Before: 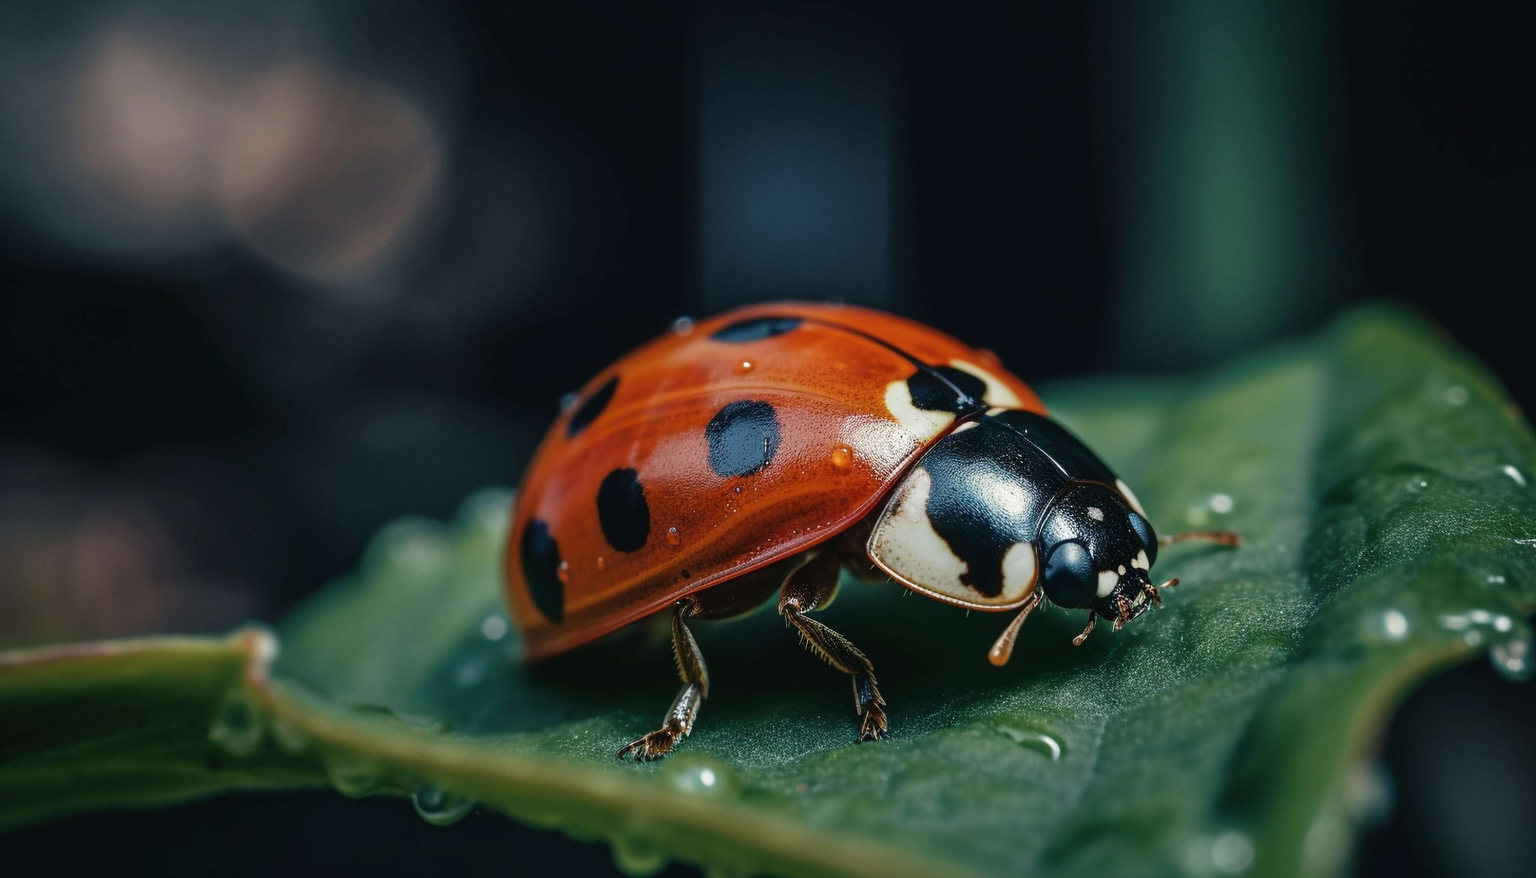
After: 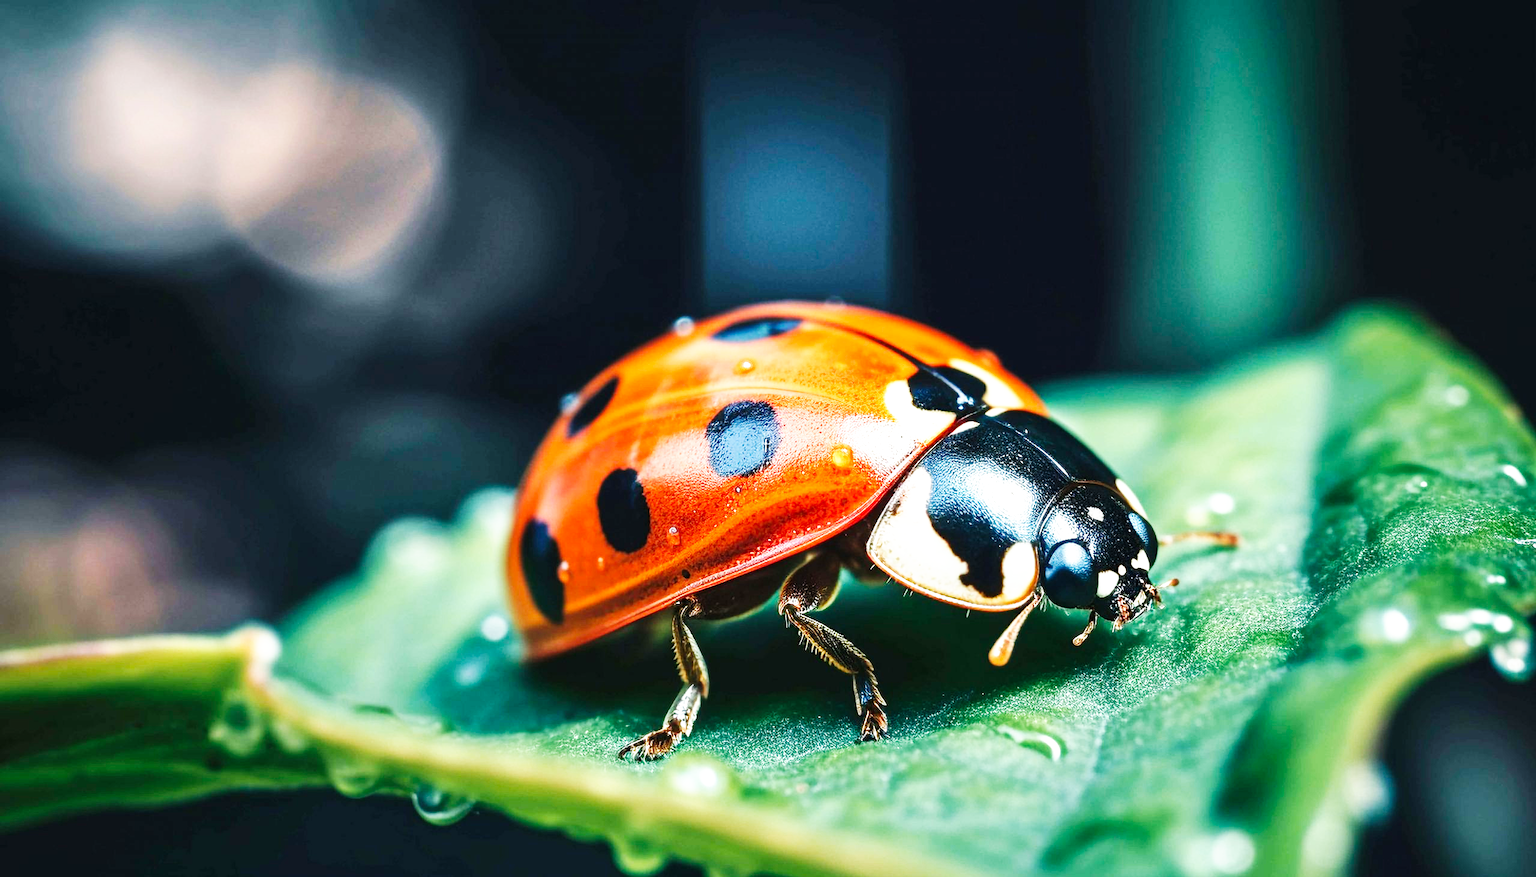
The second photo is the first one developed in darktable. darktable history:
exposure: black level correction 0, exposure 1.105 EV, compensate highlight preservation false
base curve: curves: ch0 [(0, 0) (0.007, 0.004) (0.027, 0.03) (0.046, 0.07) (0.207, 0.54) (0.442, 0.872) (0.673, 0.972) (1, 1)], preserve colors none
